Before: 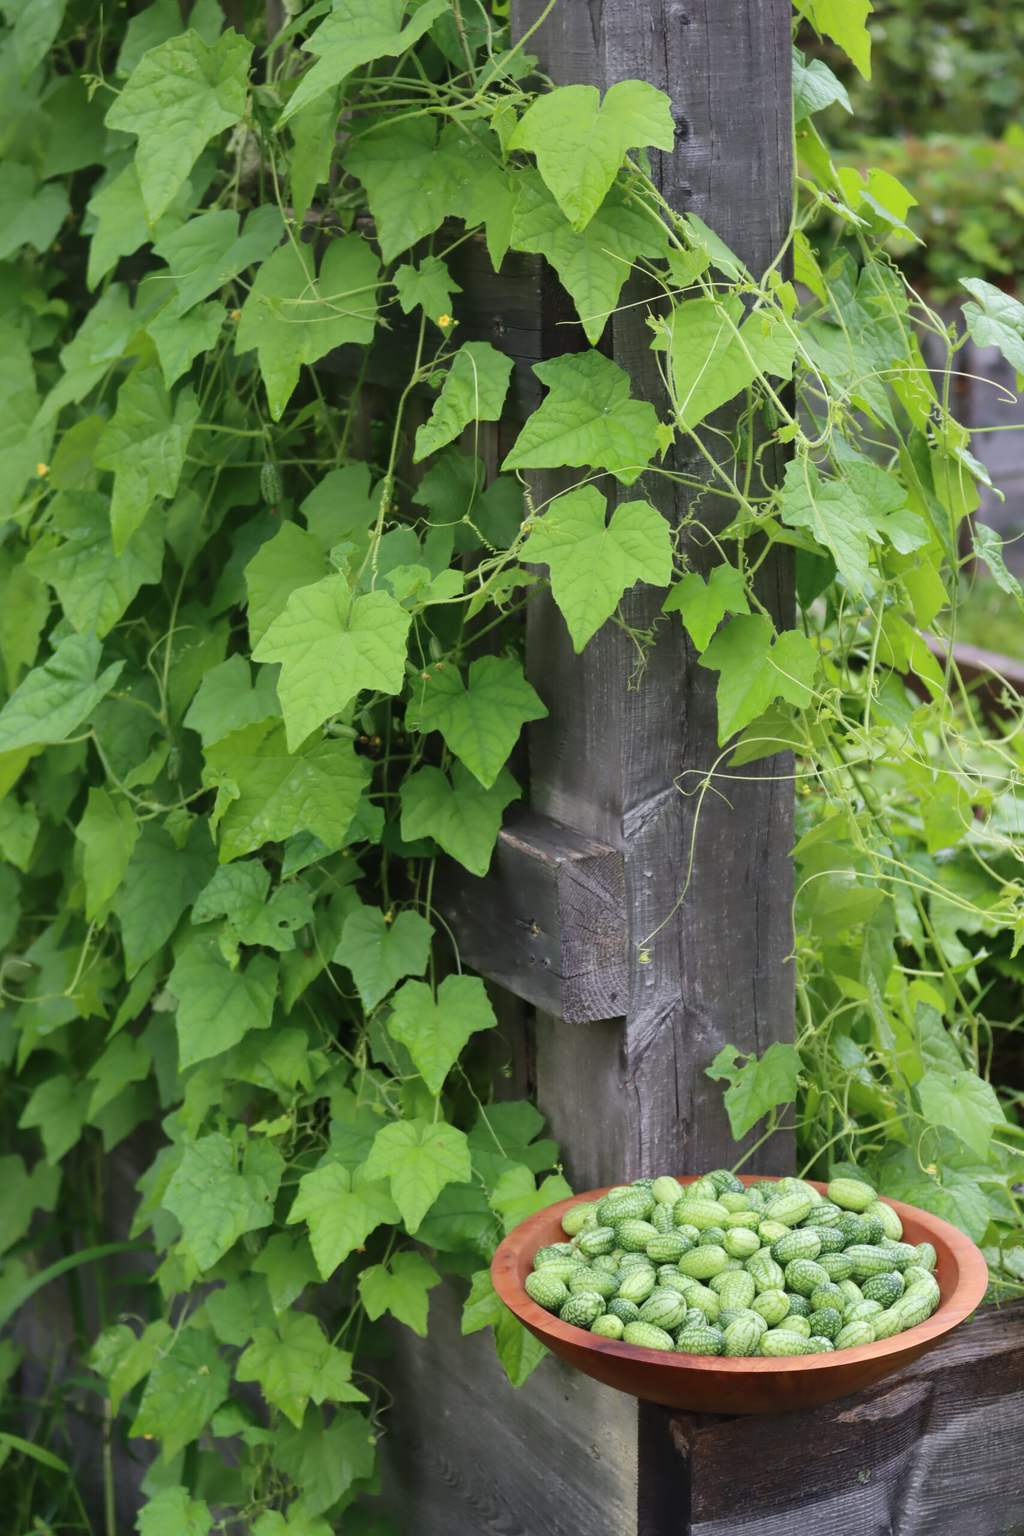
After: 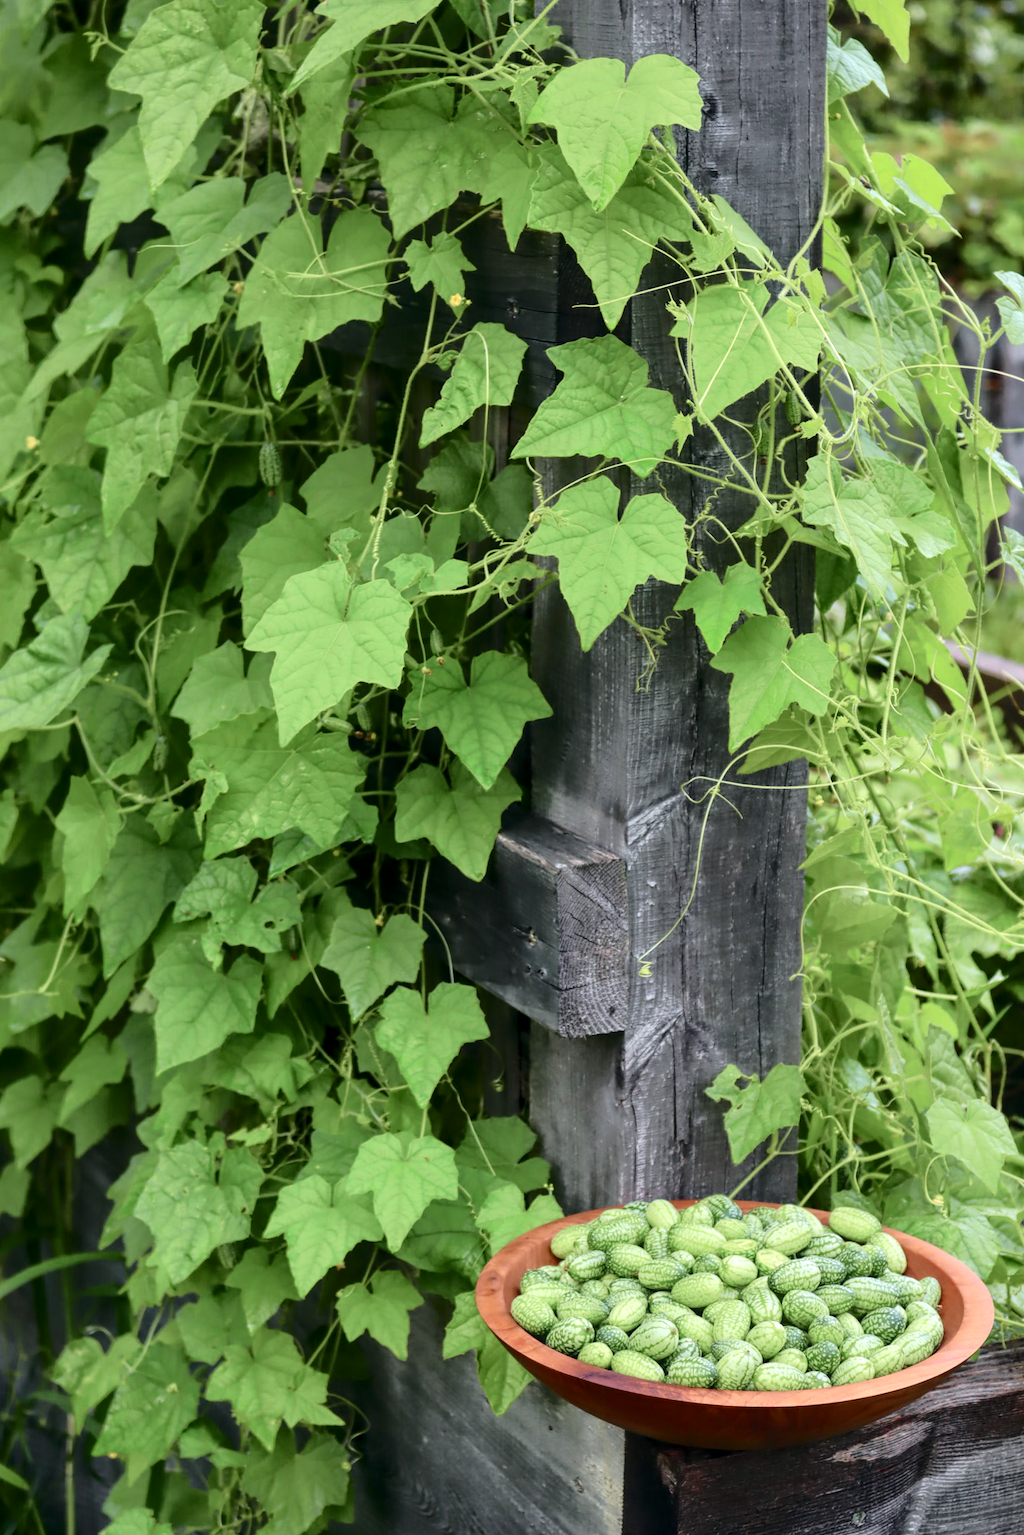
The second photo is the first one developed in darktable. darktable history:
crop and rotate: angle -1.69°
tone curve: curves: ch0 [(0, 0) (0.081, 0.044) (0.192, 0.125) (0.283, 0.238) (0.416, 0.449) (0.495, 0.524) (0.686, 0.743) (0.826, 0.865) (0.978, 0.988)]; ch1 [(0, 0) (0.161, 0.092) (0.35, 0.33) (0.392, 0.392) (0.427, 0.426) (0.479, 0.472) (0.505, 0.497) (0.521, 0.514) (0.547, 0.568) (0.579, 0.597) (0.625, 0.627) (0.678, 0.733) (1, 1)]; ch2 [(0, 0) (0.346, 0.362) (0.404, 0.427) (0.502, 0.495) (0.531, 0.523) (0.549, 0.554) (0.582, 0.596) (0.629, 0.642) (0.717, 0.678) (1, 1)], color space Lab, independent channels, preserve colors none
local contrast: highlights 99%, shadows 86%, detail 160%, midtone range 0.2
